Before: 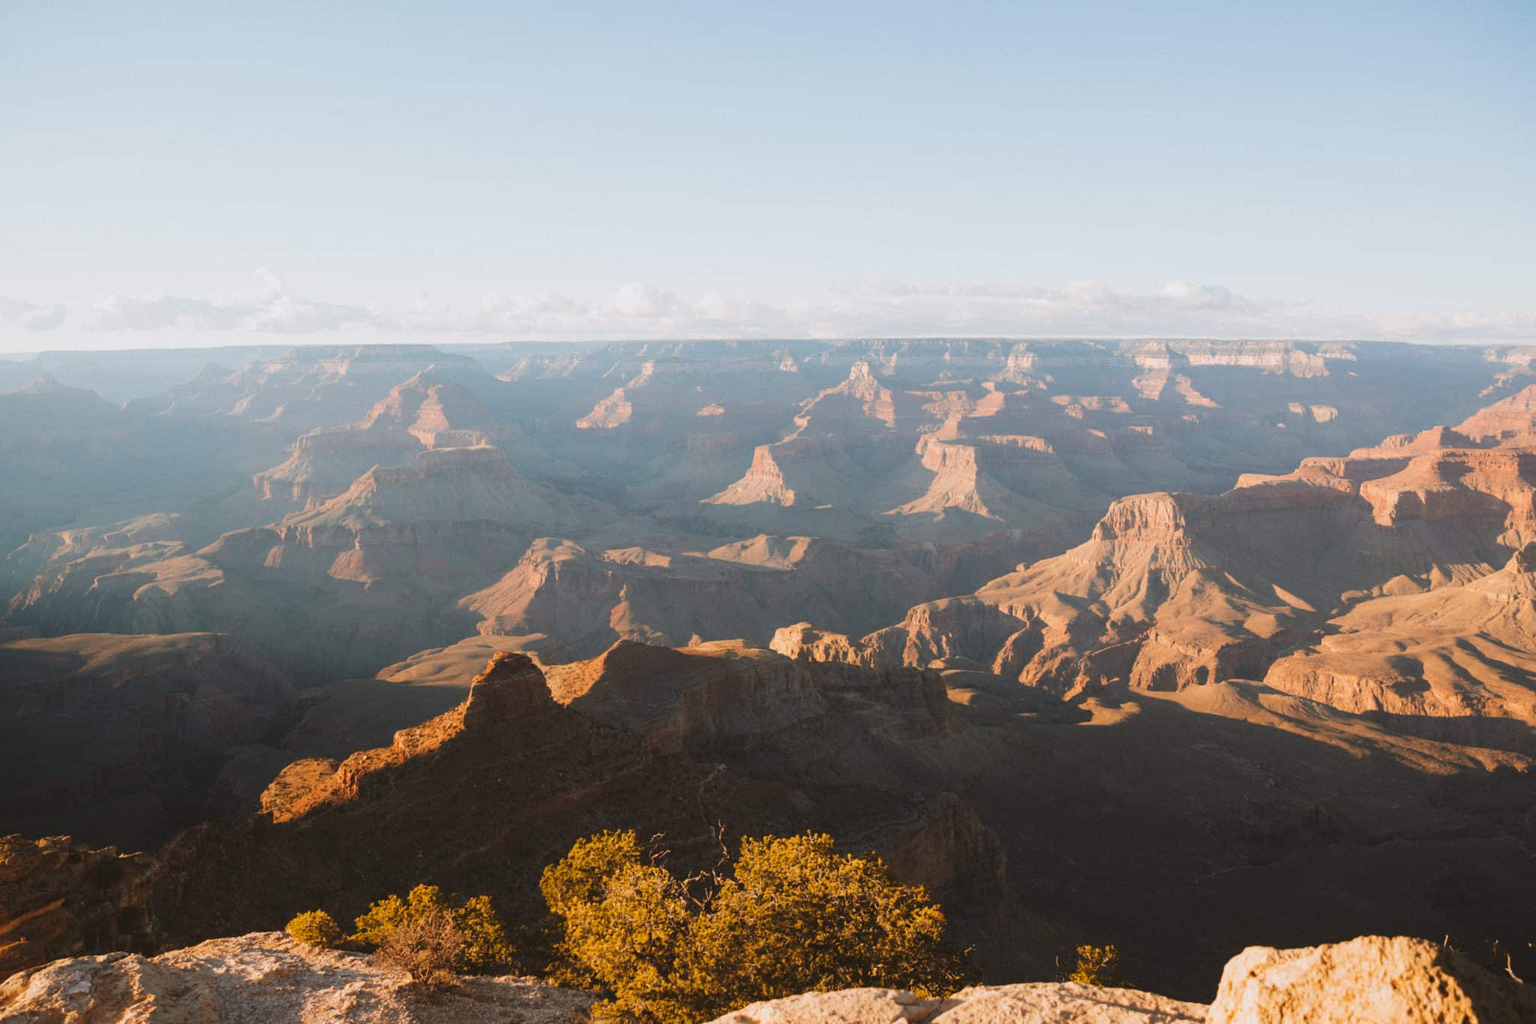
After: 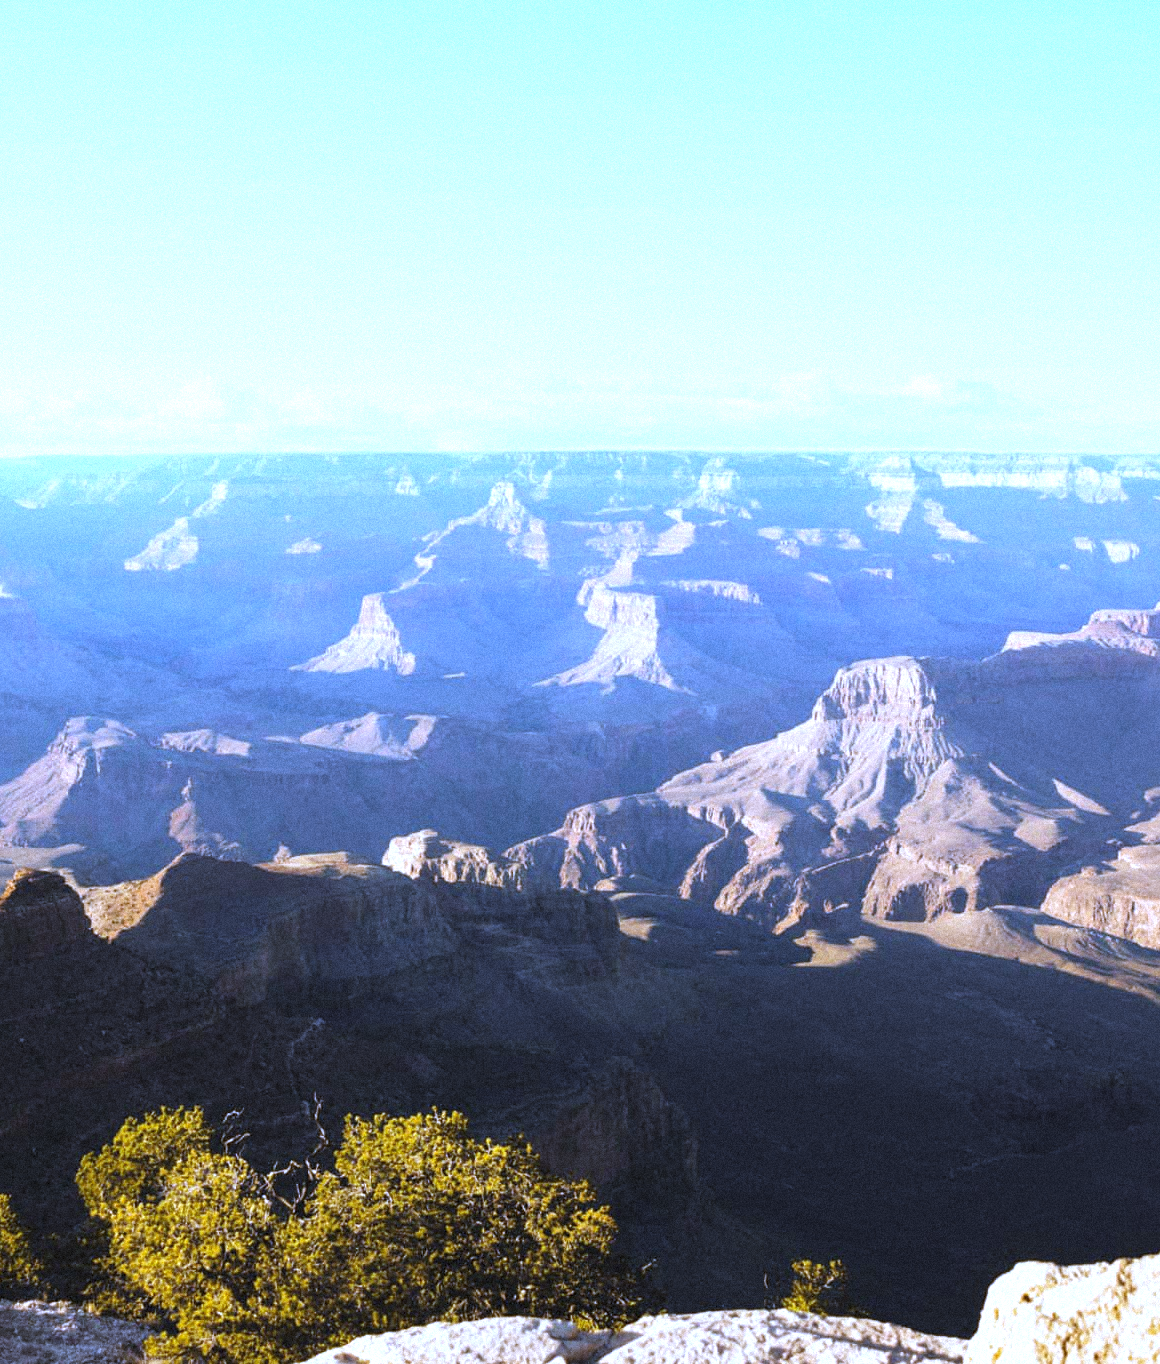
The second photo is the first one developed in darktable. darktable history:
exposure: exposure 0.6 EV, compensate highlight preservation false
levels: levels [0.052, 0.496, 0.908]
grain: mid-tones bias 0%
crop: left 31.458%, top 0%, right 11.876%
white balance: red 0.766, blue 1.537
